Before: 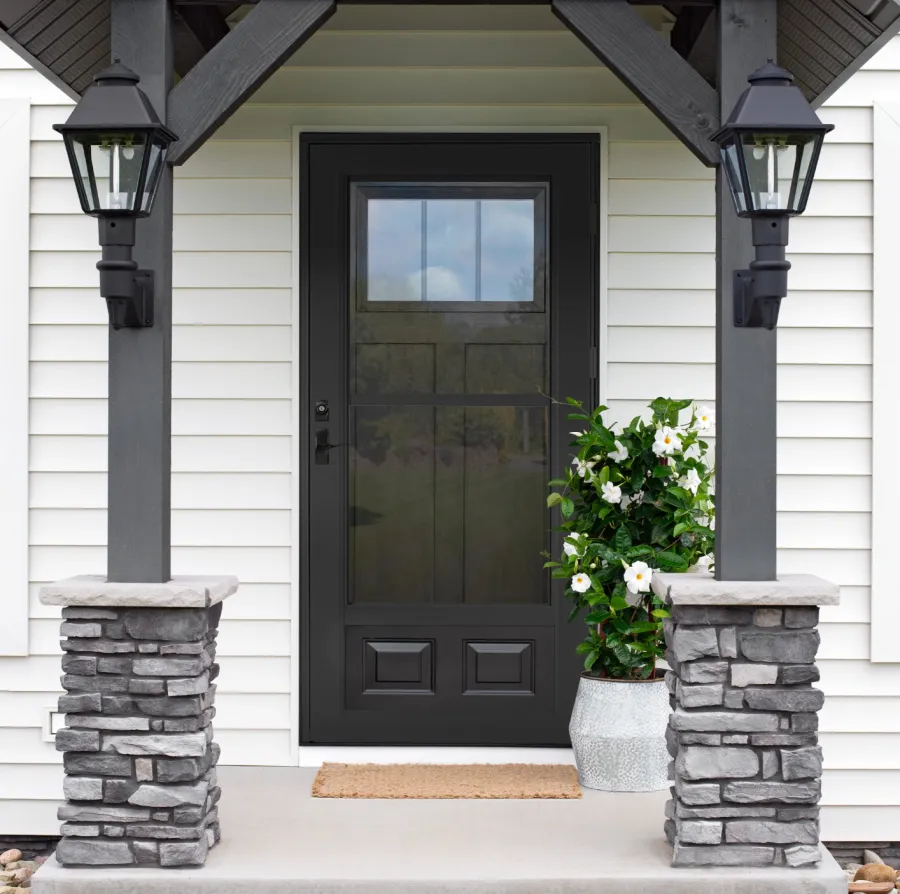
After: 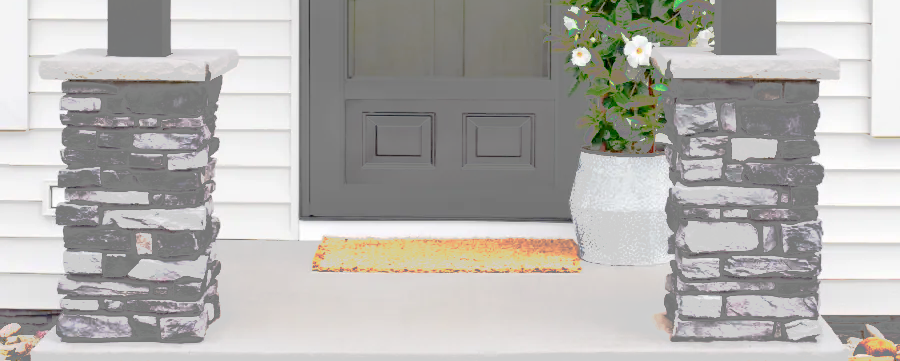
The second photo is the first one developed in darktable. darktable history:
crop and rotate: top 58.904%, bottom 0.679%
tone curve: curves: ch0 [(0, 0) (0.003, 0.011) (0.011, 0.043) (0.025, 0.133) (0.044, 0.226) (0.069, 0.303) (0.1, 0.371) (0.136, 0.429) (0.177, 0.482) (0.224, 0.516) (0.277, 0.539) (0.335, 0.535) (0.399, 0.517) (0.468, 0.498) (0.543, 0.523) (0.623, 0.655) (0.709, 0.83) (0.801, 0.827) (0.898, 0.89) (1, 1)], preserve colors none
